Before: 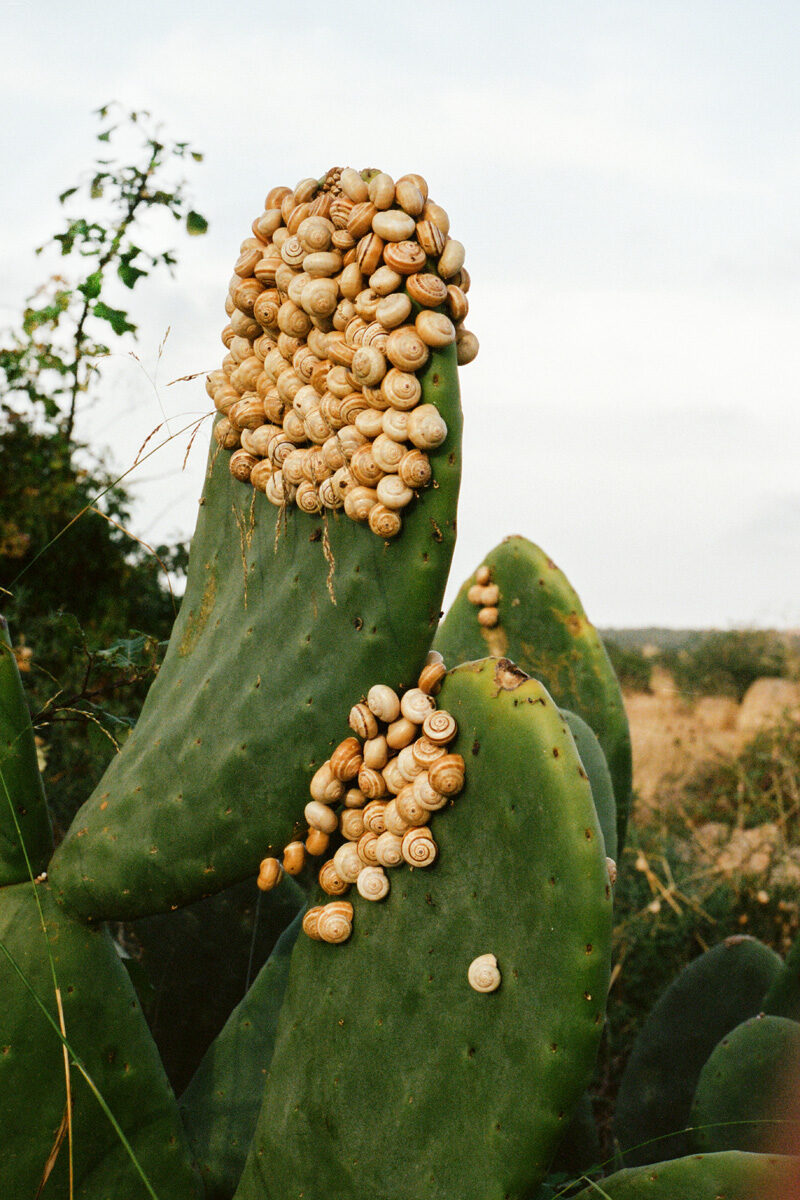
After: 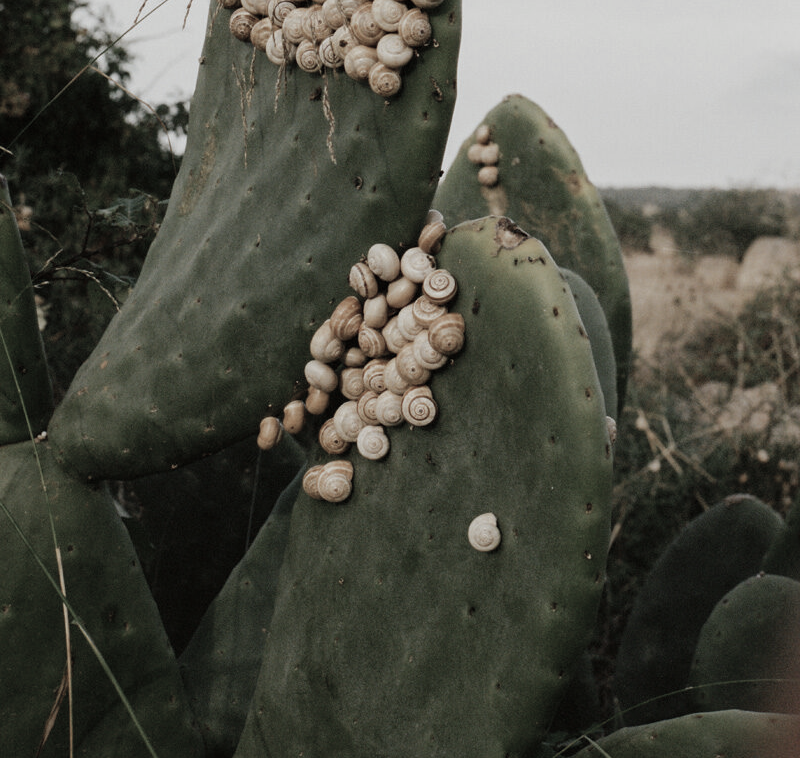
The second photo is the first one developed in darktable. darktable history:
exposure: exposure -0.49 EV, compensate highlight preservation false
crop and rotate: top 36.792%
color zones: curves: ch1 [(0.238, 0.163) (0.476, 0.2) (0.733, 0.322) (0.848, 0.134)]
